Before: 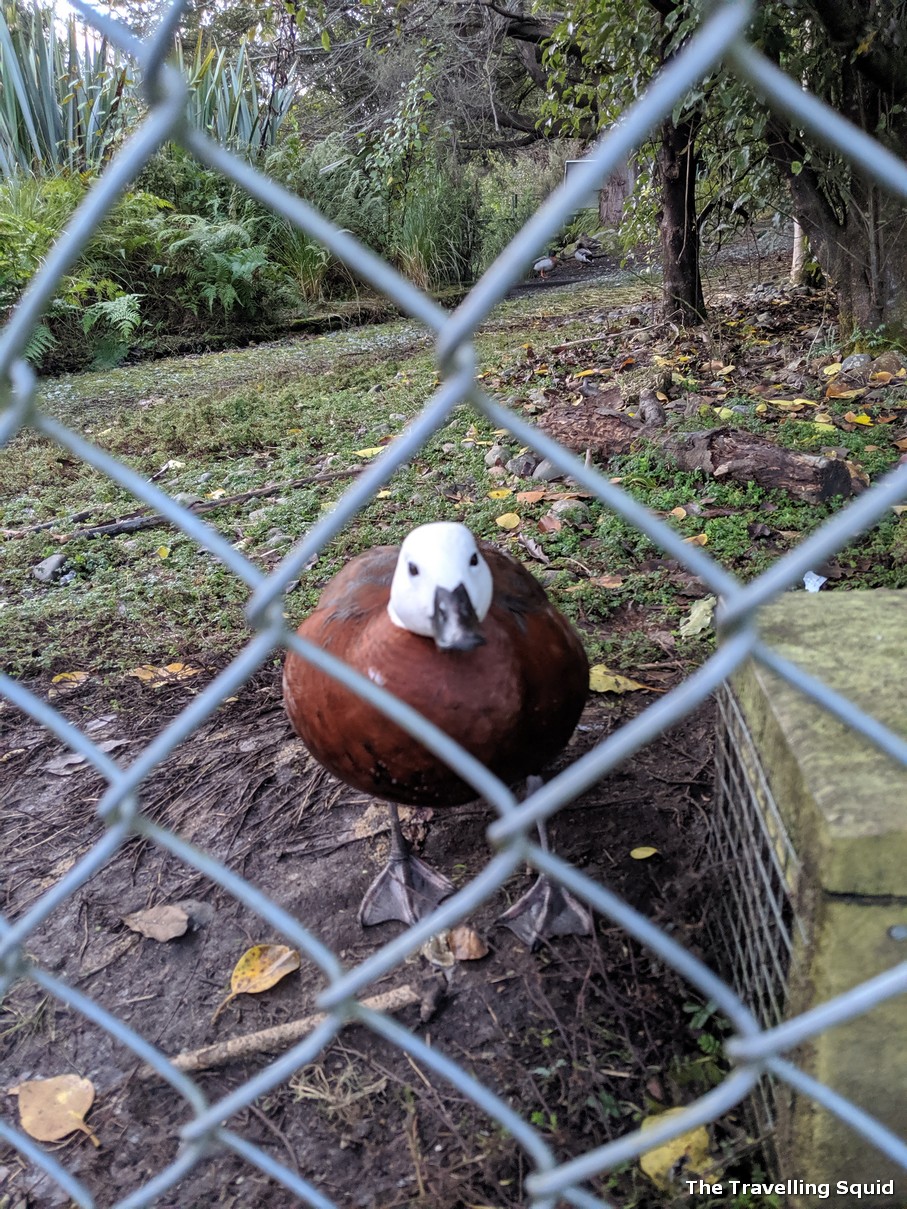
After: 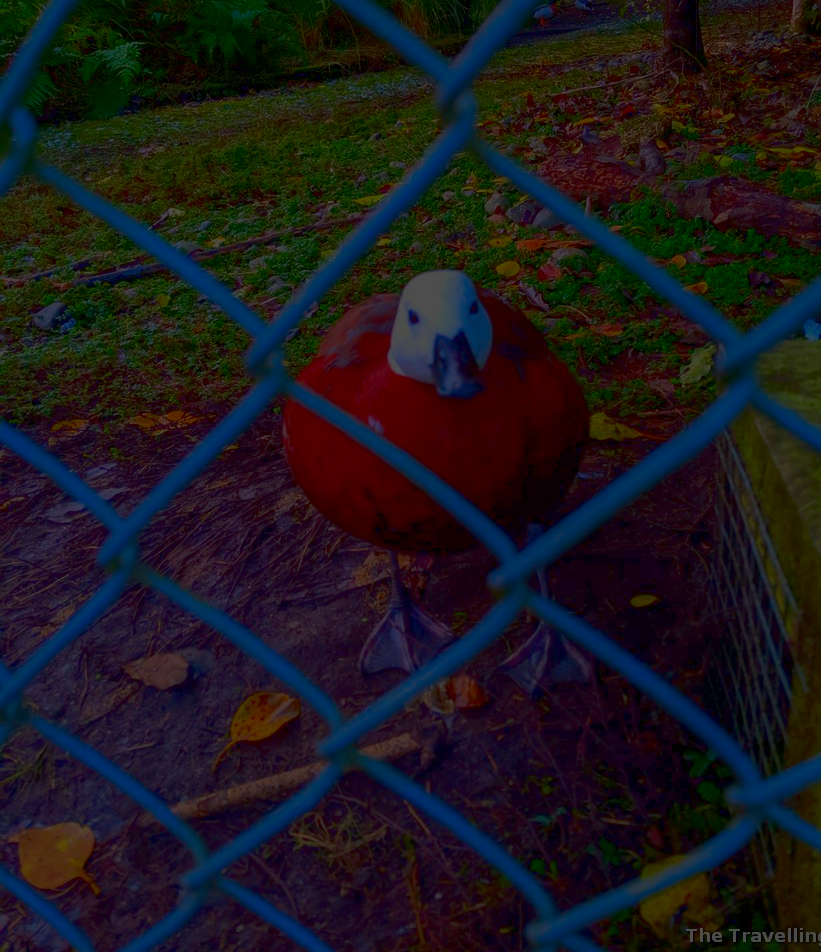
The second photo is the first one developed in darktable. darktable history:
crop: top 20.916%, right 9.437%, bottom 0.316%
contrast brightness saturation: brightness -1, saturation 1
filmic rgb: black relative exposure -16 EV, white relative exposure 8 EV, threshold 3 EV, hardness 4.17, latitude 50%, contrast 0.5, color science v5 (2021), contrast in shadows safe, contrast in highlights safe, enable highlight reconstruction true
